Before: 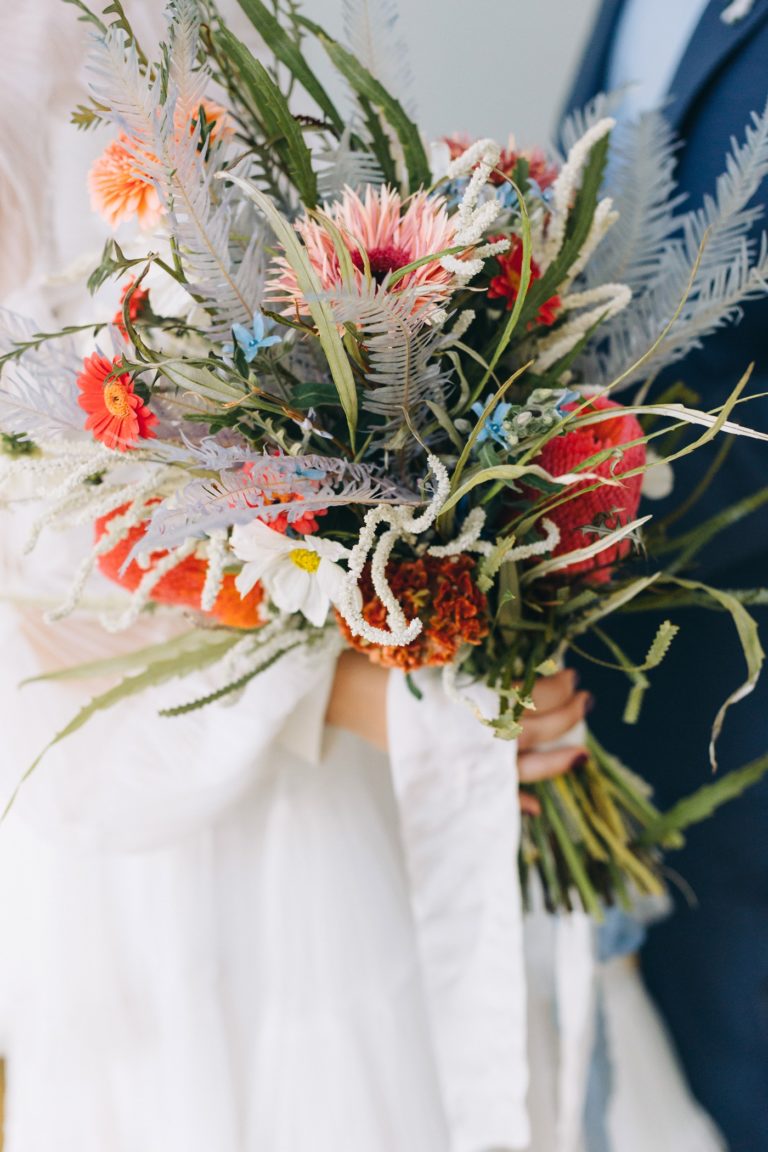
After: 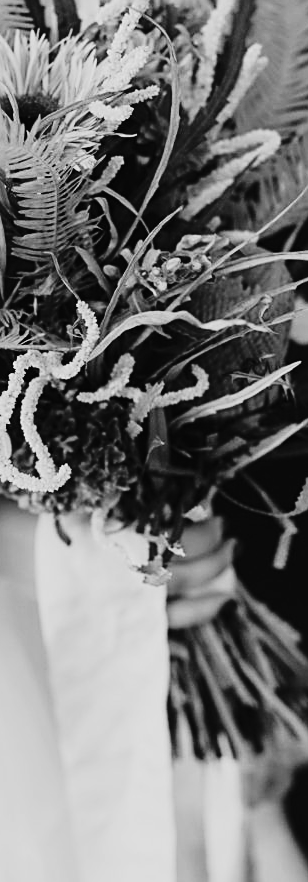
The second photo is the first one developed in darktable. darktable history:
contrast brightness saturation: contrast 0.07, brightness -0.14, saturation 0.11
sharpen: on, module defaults
color correction: highlights a* 3.22, highlights b* 1.93, saturation 1.19
monochrome: a -74.22, b 78.2
tone curve: curves: ch0 [(0, 0.014) (0.17, 0.099) (0.392, 0.438) (0.725, 0.828) (0.872, 0.918) (1, 0.981)]; ch1 [(0, 0) (0.402, 0.36) (0.489, 0.491) (0.5, 0.503) (0.515, 0.52) (0.545, 0.572) (0.615, 0.662) (0.701, 0.725) (1, 1)]; ch2 [(0, 0) (0.42, 0.458) (0.485, 0.499) (0.503, 0.503) (0.531, 0.542) (0.561, 0.594) (0.644, 0.694) (0.717, 0.753) (1, 0.991)], color space Lab, independent channels
crop: left 45.721%, top 13.393%, right 14.118%, bottom 10.01%
